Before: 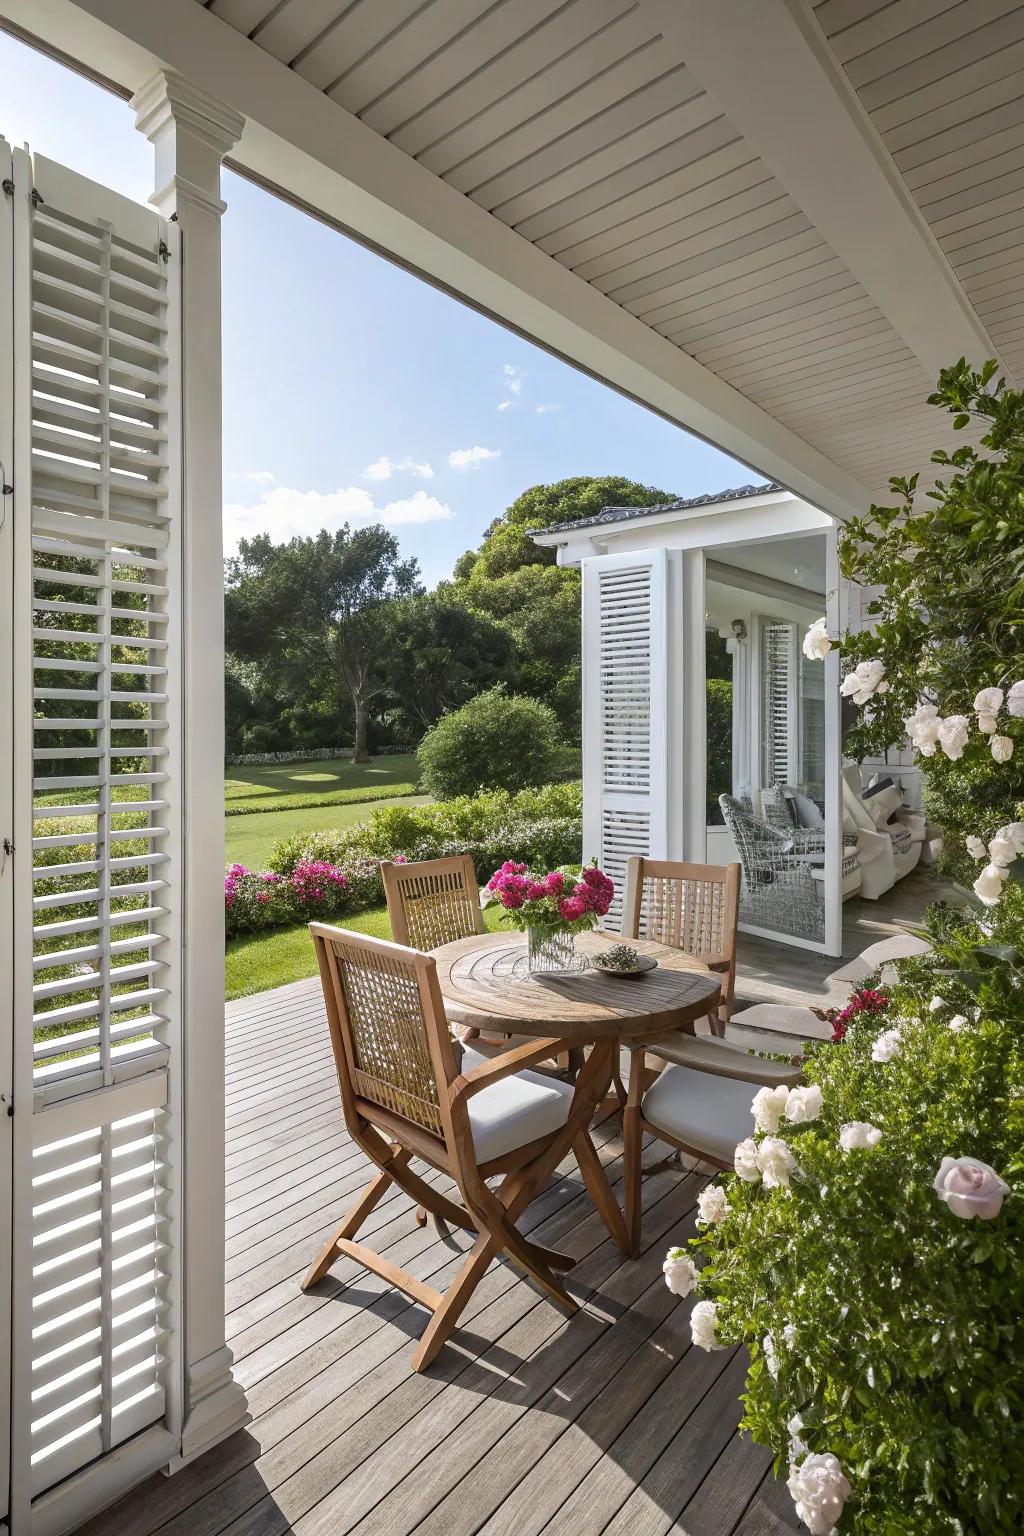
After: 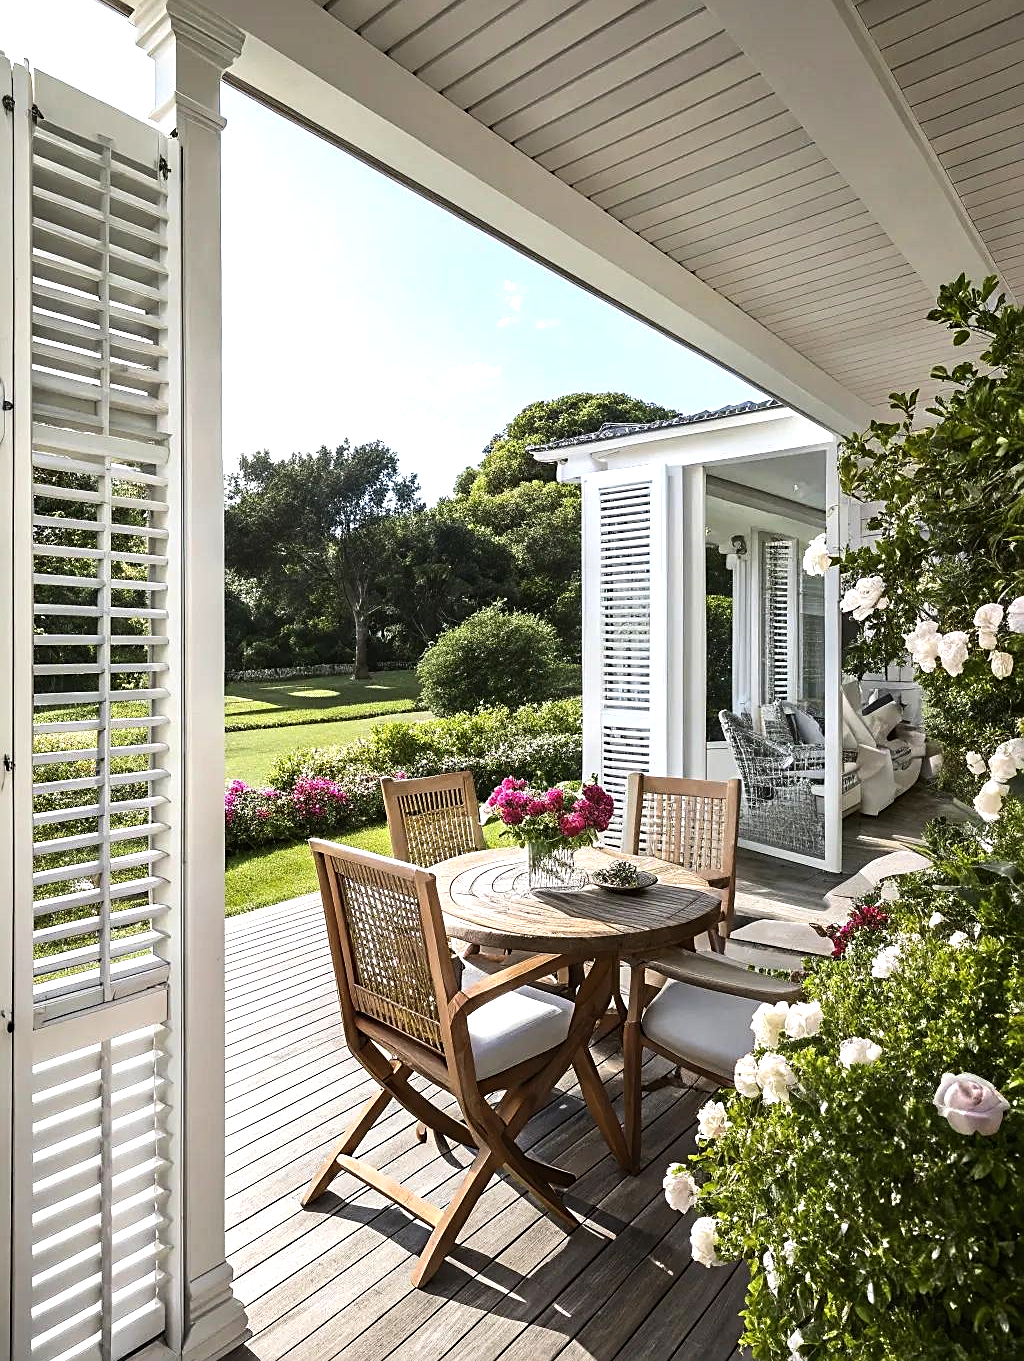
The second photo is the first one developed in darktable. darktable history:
sharpen: on, module defaults
tone equalizer: -8 EV -0.724 EV, -7 EV -0.684 EV, -6 EV -0.585 EV, -5 EV -0.361 EV, -3 EV 0.397 EV, -2 EV 0.6 EV, -1 EV 0.679 EV, +0 EV 0.779 EV, edges refinement/feathering 500, mask exposure compensation -1.57 EV, preserve details no
crop and rotate: top 5.518%, bottom 5.852%
